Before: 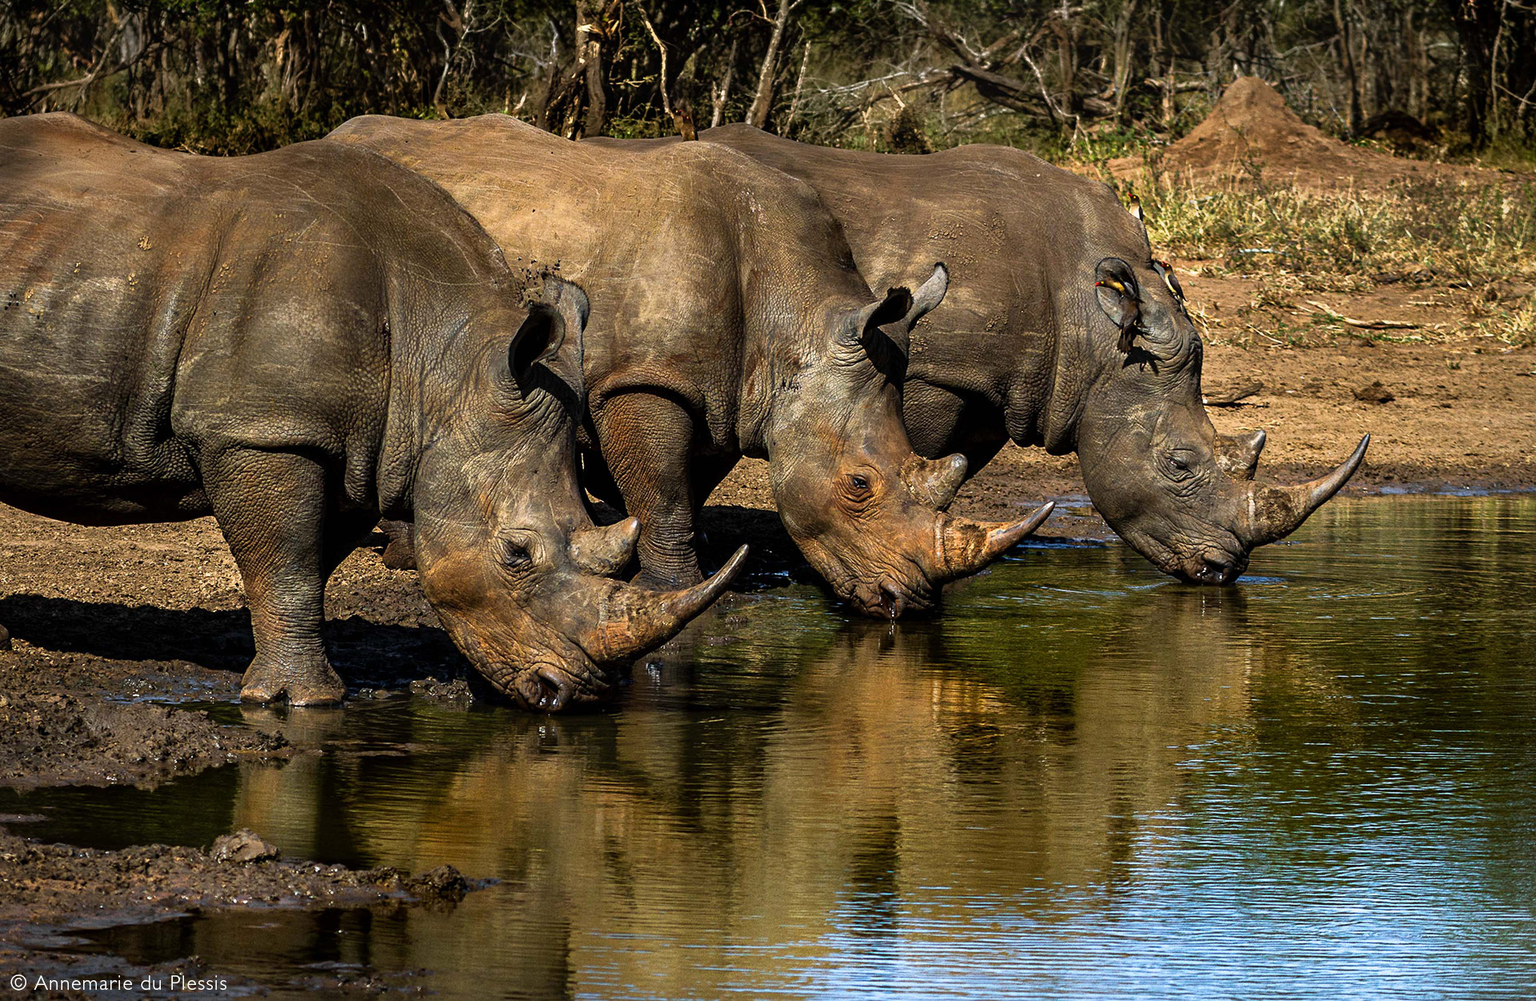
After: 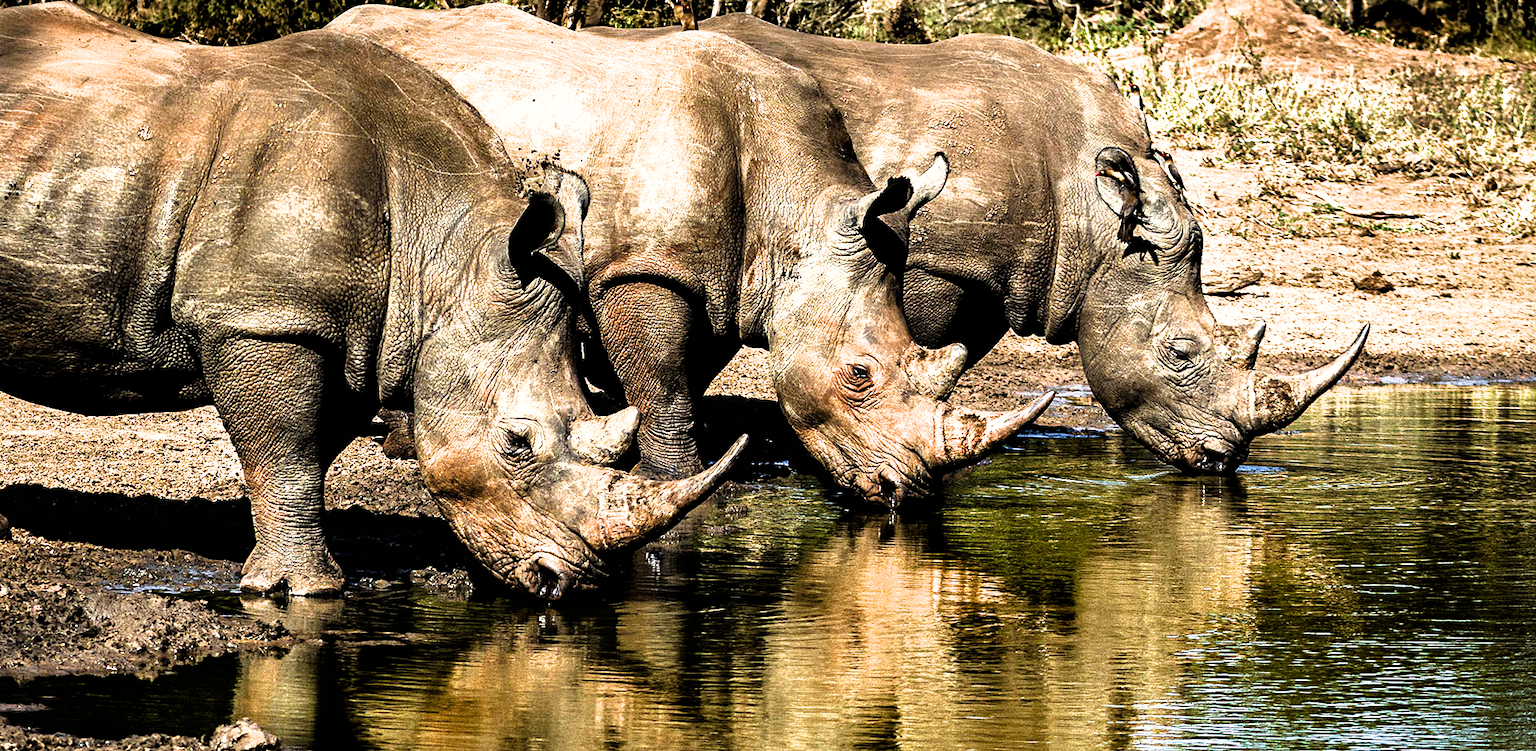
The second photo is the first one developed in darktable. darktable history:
color correction: highlights a* 0.962, highlights b* 2.85, saturation 1.07
crop: top 11.045%, bottom 13.884%
exposure: black level correction 0, exposure 1.2 EV, compensate exposure bias true, compensate highlight preservation false
shadows and highlights: shadows 36.2, highlights -26.91, soften with gaussian
filmic rgb: black relative exposure -8.19 EV, white relative exposure 2.24 EV, hardness 7.08, latitude 85.16%, contrast 1.701, highlights saturation mix -4.31%, shadows ↔ highlights balance -2.8%, iterations of high-quality reconstruction 0
